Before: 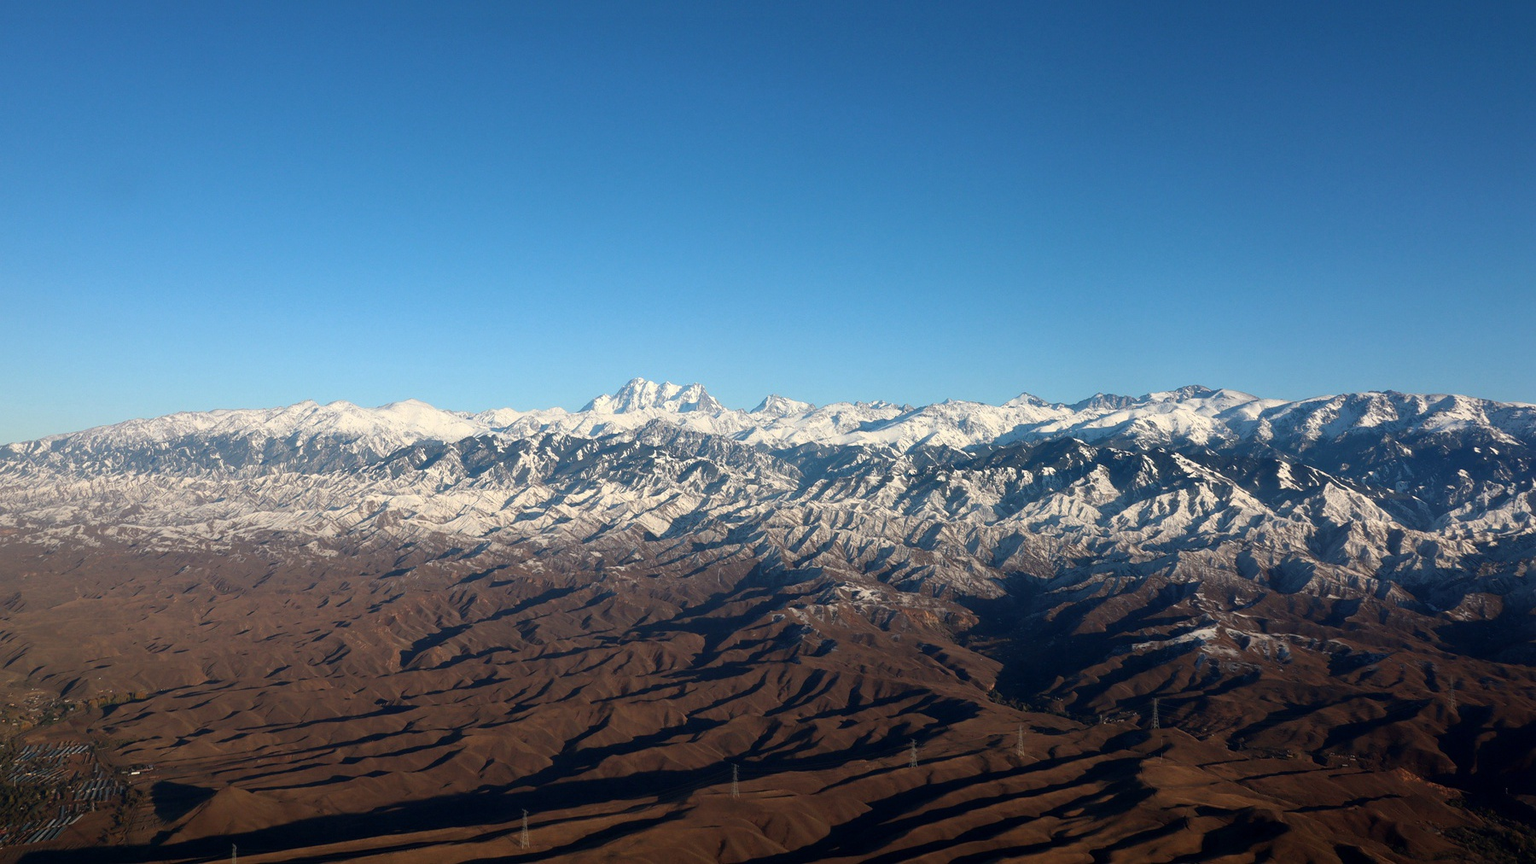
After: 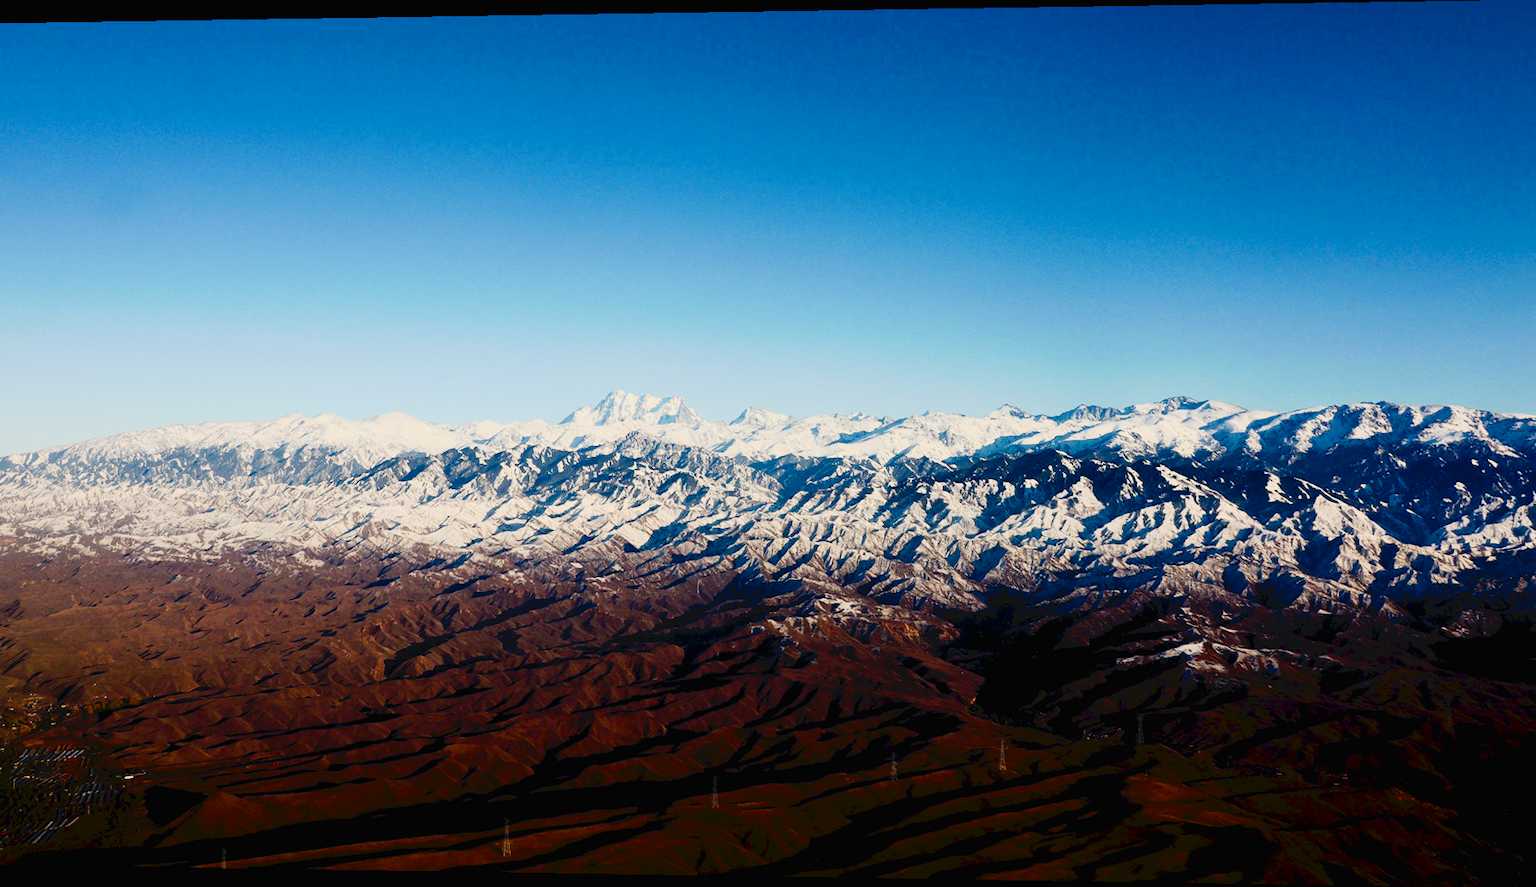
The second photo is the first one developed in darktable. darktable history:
color balance rgb: shadows lift › chroma 3%, shadows lift › hue 280.8°, power › hue 330°, highlights gain › chroma 3%, highlights gain › hue 75.6°, global offset › luminance -1%, perceptual saturation grading › global saturation 20%, perceptual saturation grading › highlights -25%, perceptual saturation grading › shadows 50%, global vibrance 20%
contrast brightness saturation: contrast 0.28
rotate and perspective: lens shift (horizontal) -0.055, automatic cropping off
filmic rgb: black relative exposure -7.65 EV, white relative exposure 4.56 EV, hardness 3.61
tone curve: curves: ch0 [(0, 0) (0.003, 0.059) (0.011, 0.059) (0.025, 0.057) (0.044, 0.055) (0.069, 0.057) (0.1, 0.083) (0.136, 0.128) (0.177, 0.185) (0.224, 0.242) (0.277, 0.308) (0.335, 0.383) (0.399, 0.468) (0.468, 0.547) (0.543, 0.632) (0.623, 0.71) (0.709, 0.801) (0.801, 0.859) (0.898, 0.922) (1, 1)], preserve colors none
